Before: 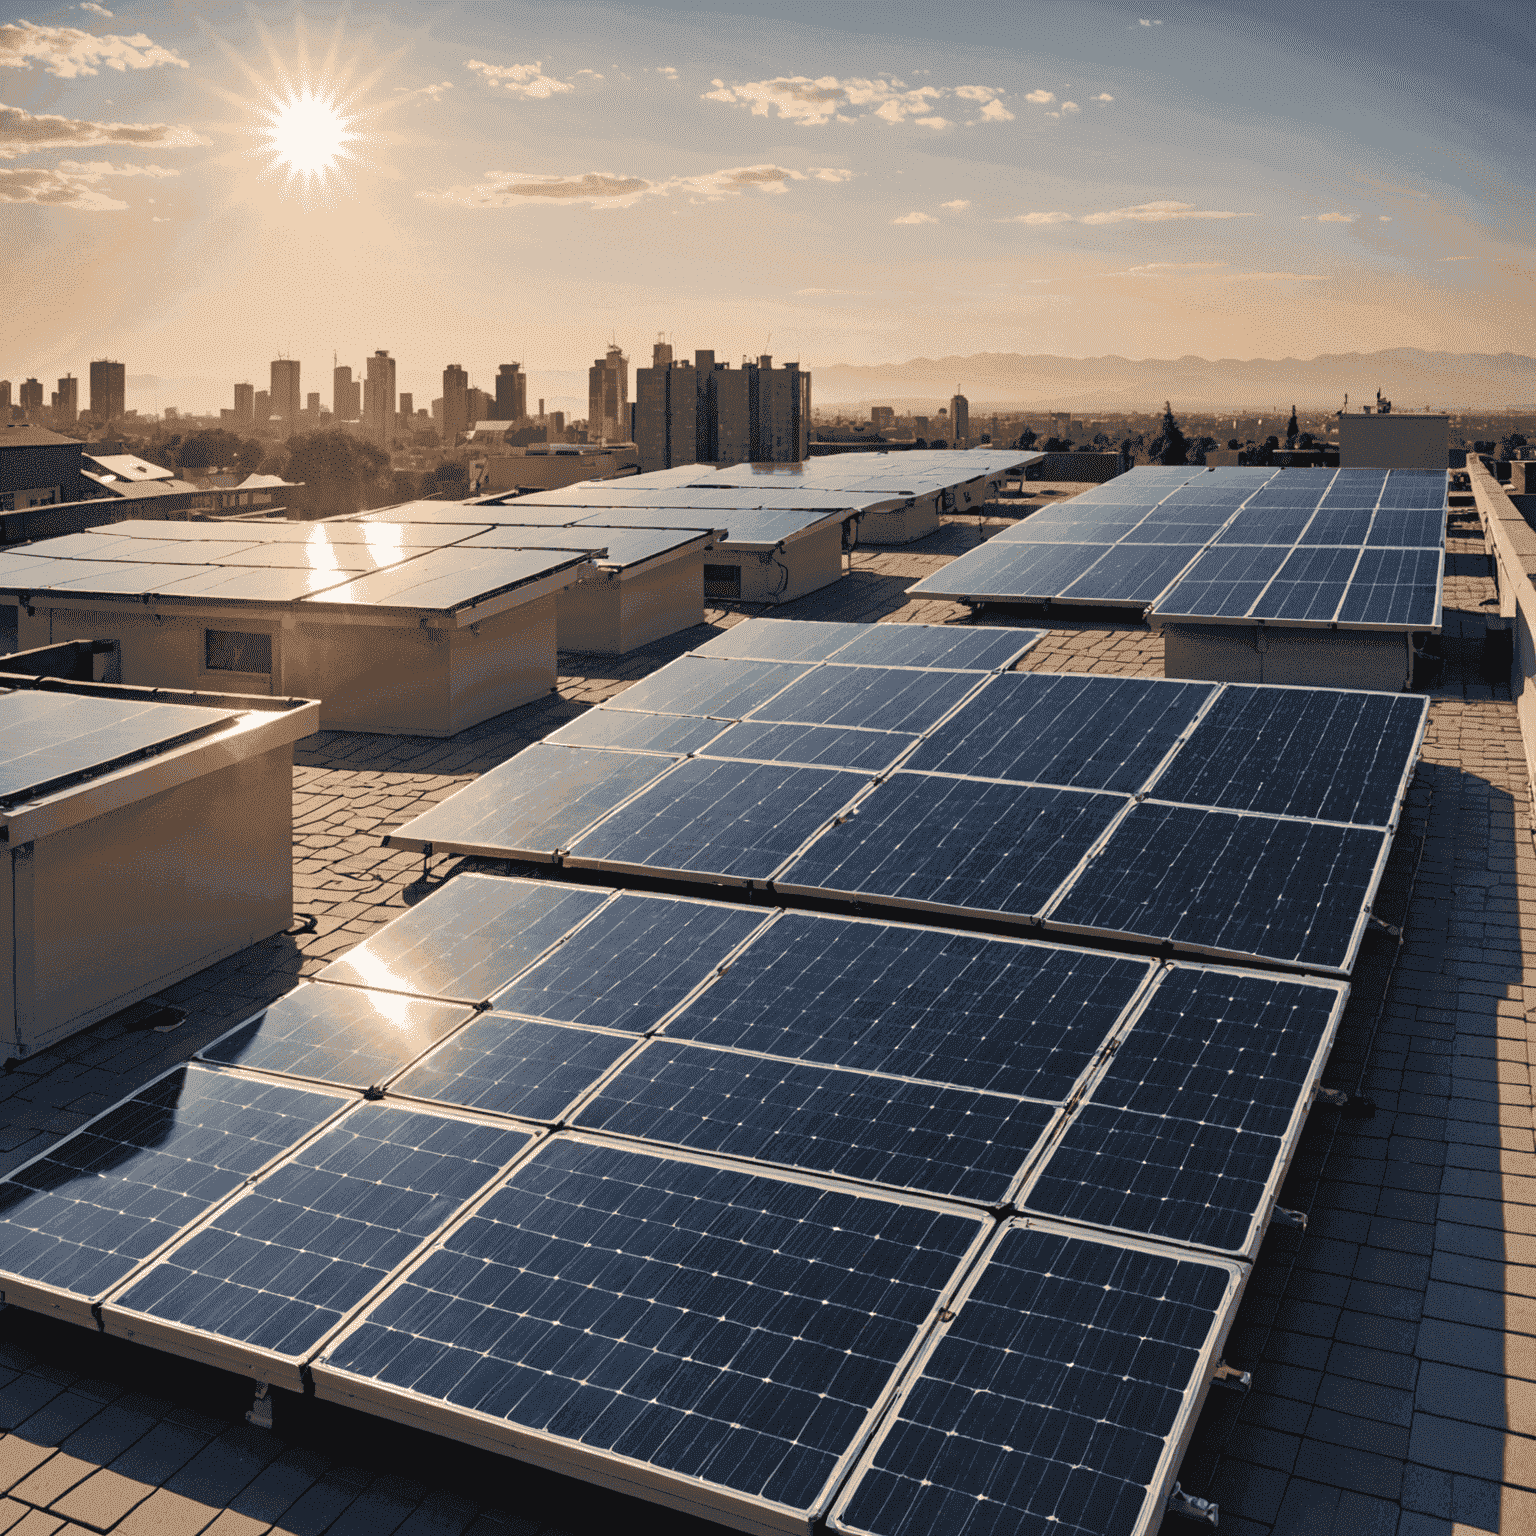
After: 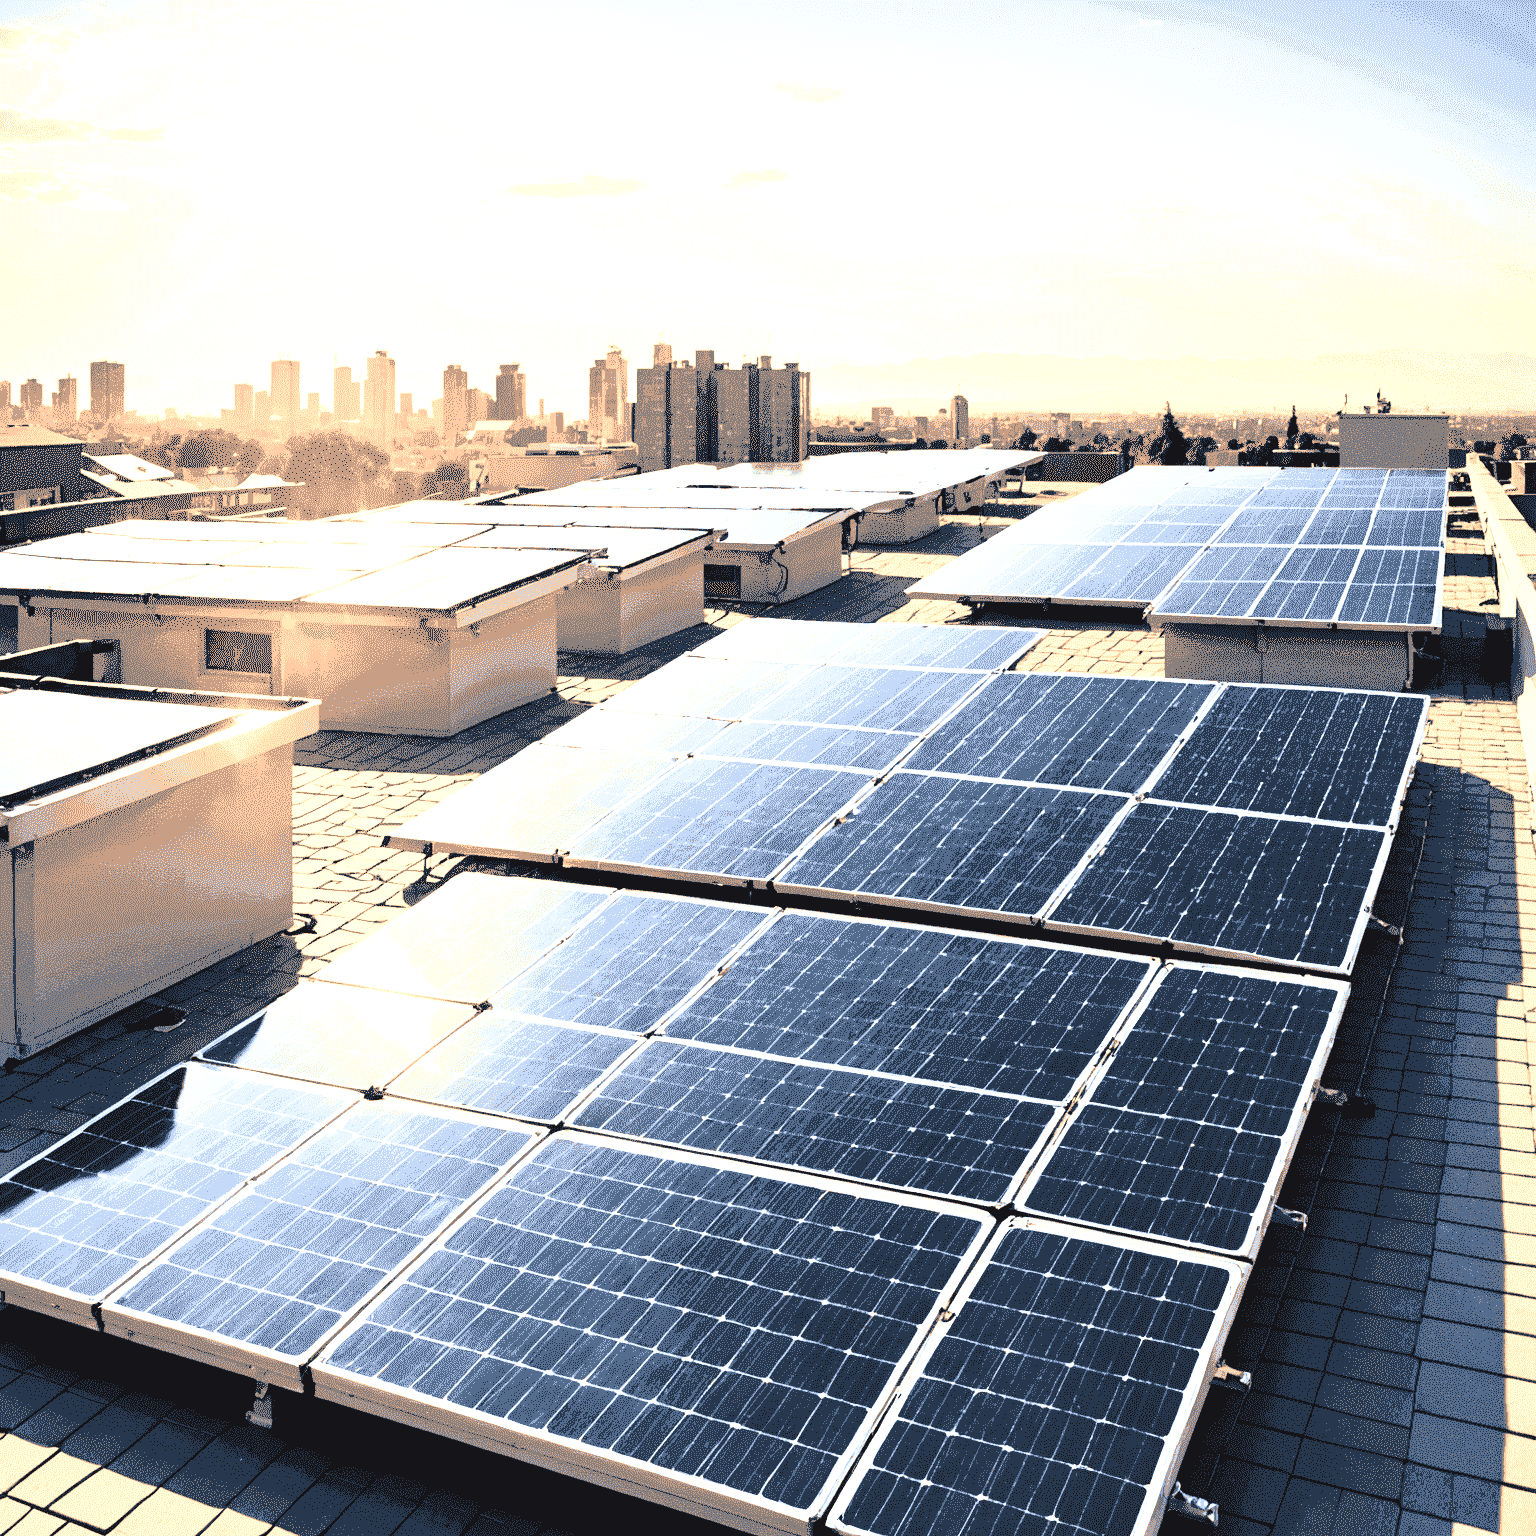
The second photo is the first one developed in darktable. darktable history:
exposure: black level correction 0.001, exposure 2 EV, compensate highlight preservation false
contrast brightness saturation: contrast 0.28
